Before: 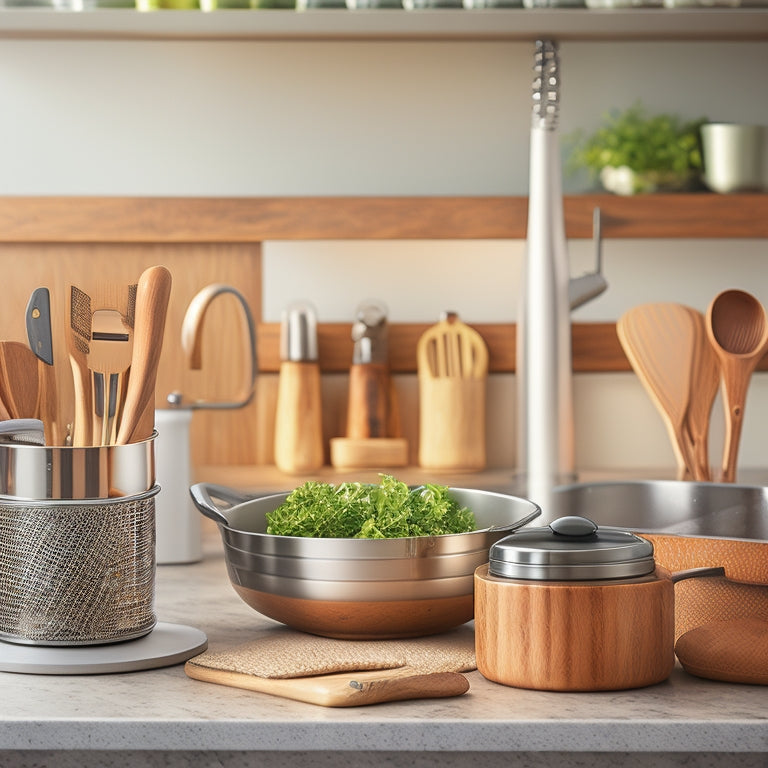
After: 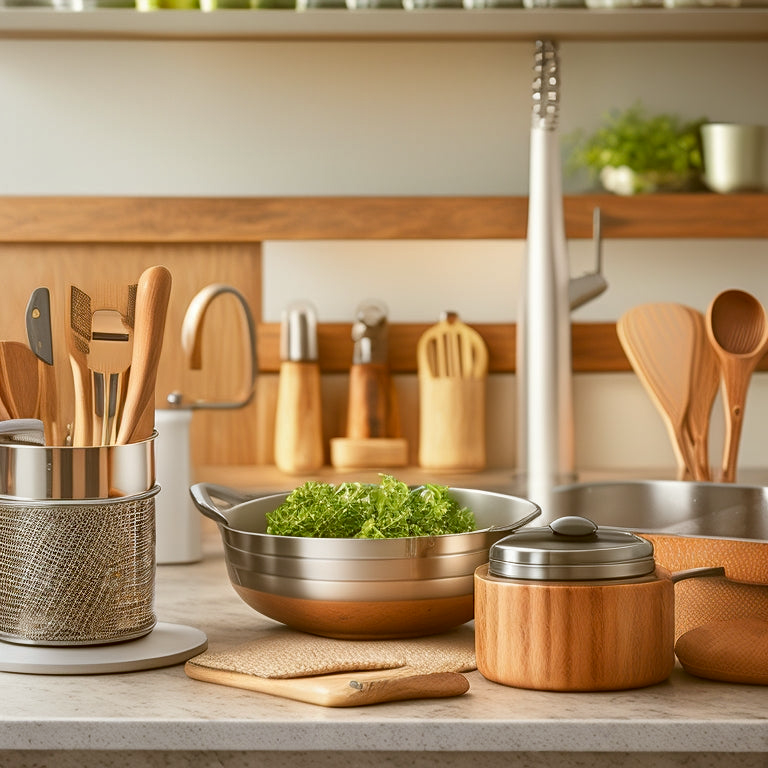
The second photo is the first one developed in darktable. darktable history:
color correction: highlights a* -0.436, highlights b* 0.172, shadows a* 5.09, shadows b* 20.55
shadows and highlights: soften with gaussian
